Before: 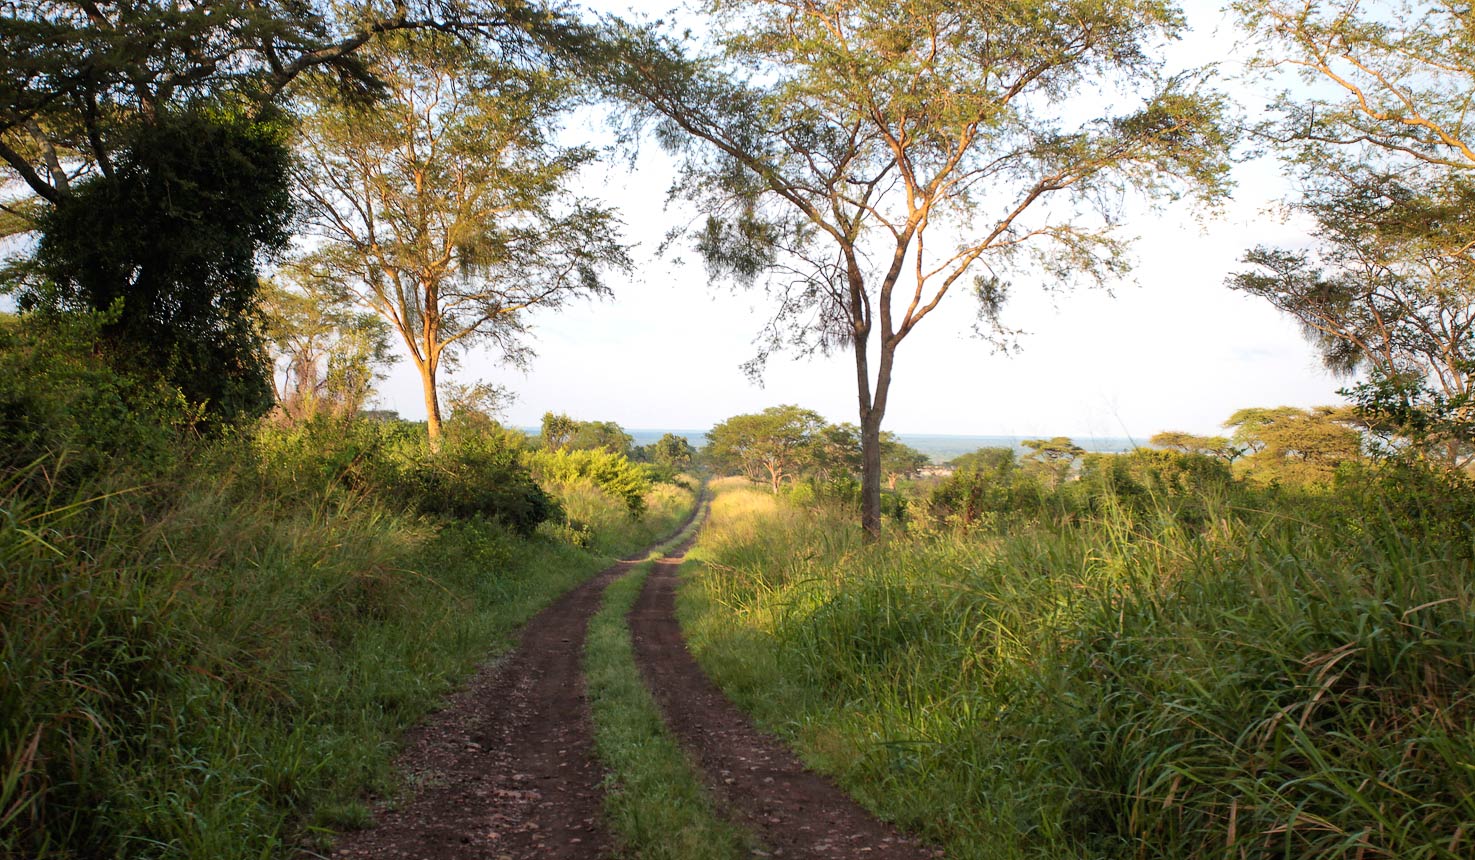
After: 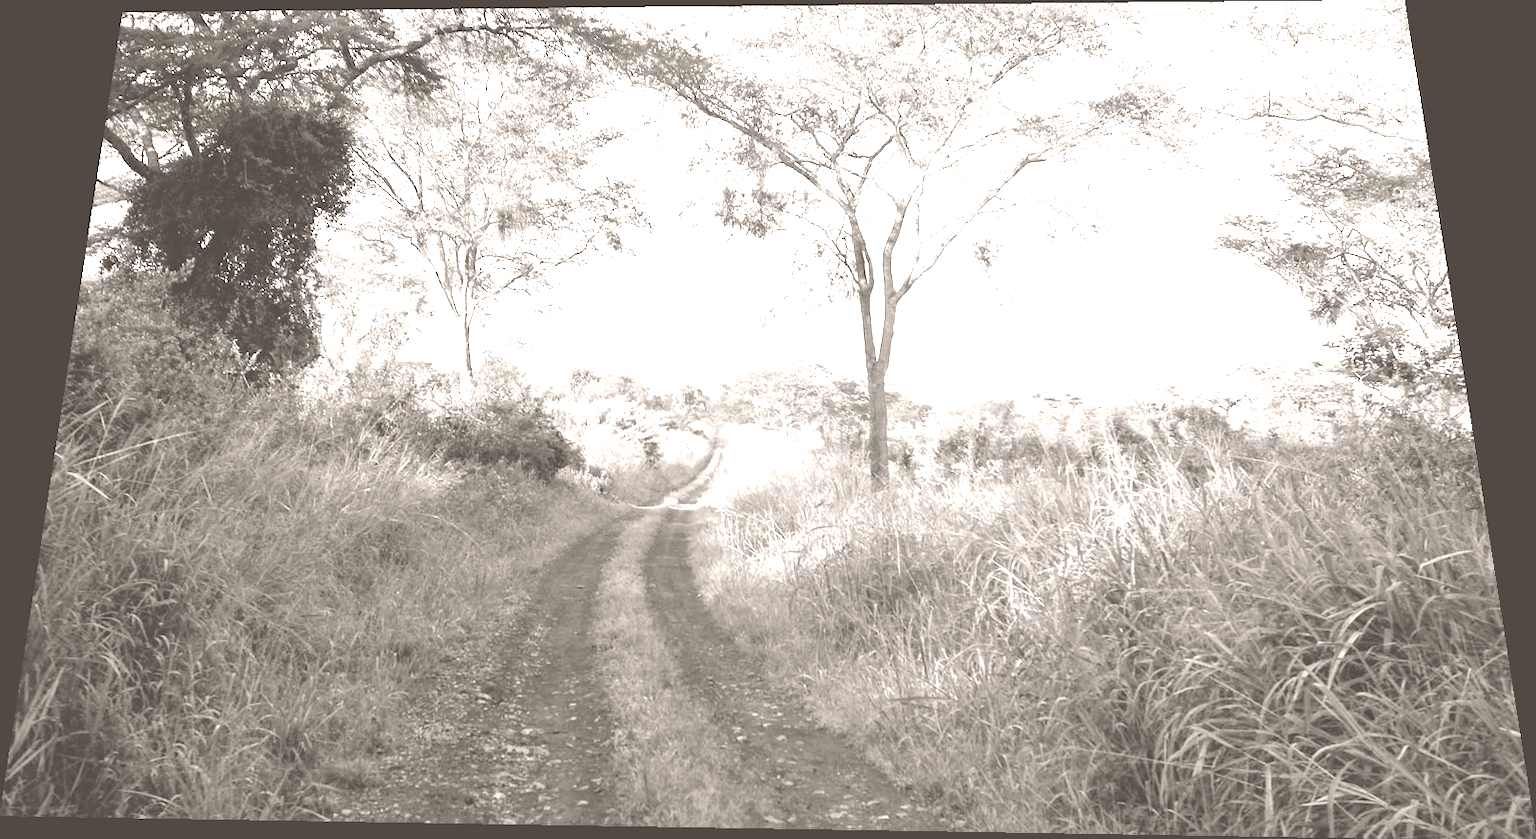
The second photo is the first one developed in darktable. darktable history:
colorize: hue 34.49°, saturation 35.33%, source mix 100%, lightness 55%, version 1
rotate and perspective: rotation 0.128°, lens shift (vertical) -0.181, lens shift (horizontal) -0.044, shear 0.001, automatic cropping off
exposure: exposure 0.559 EV, compensate highlight preservation false
